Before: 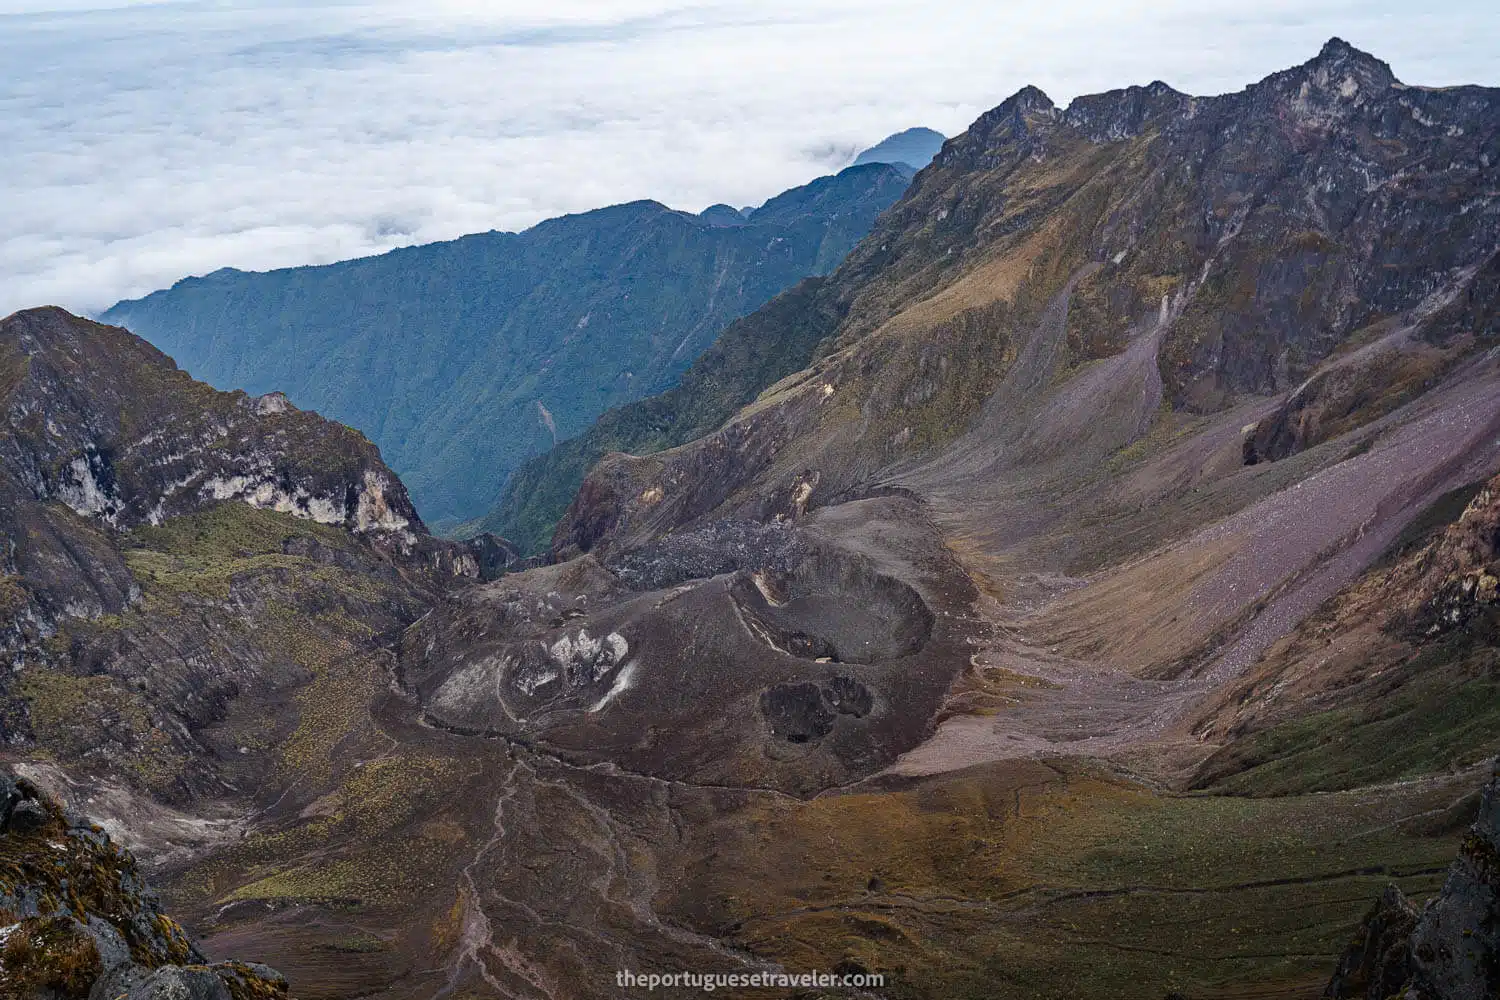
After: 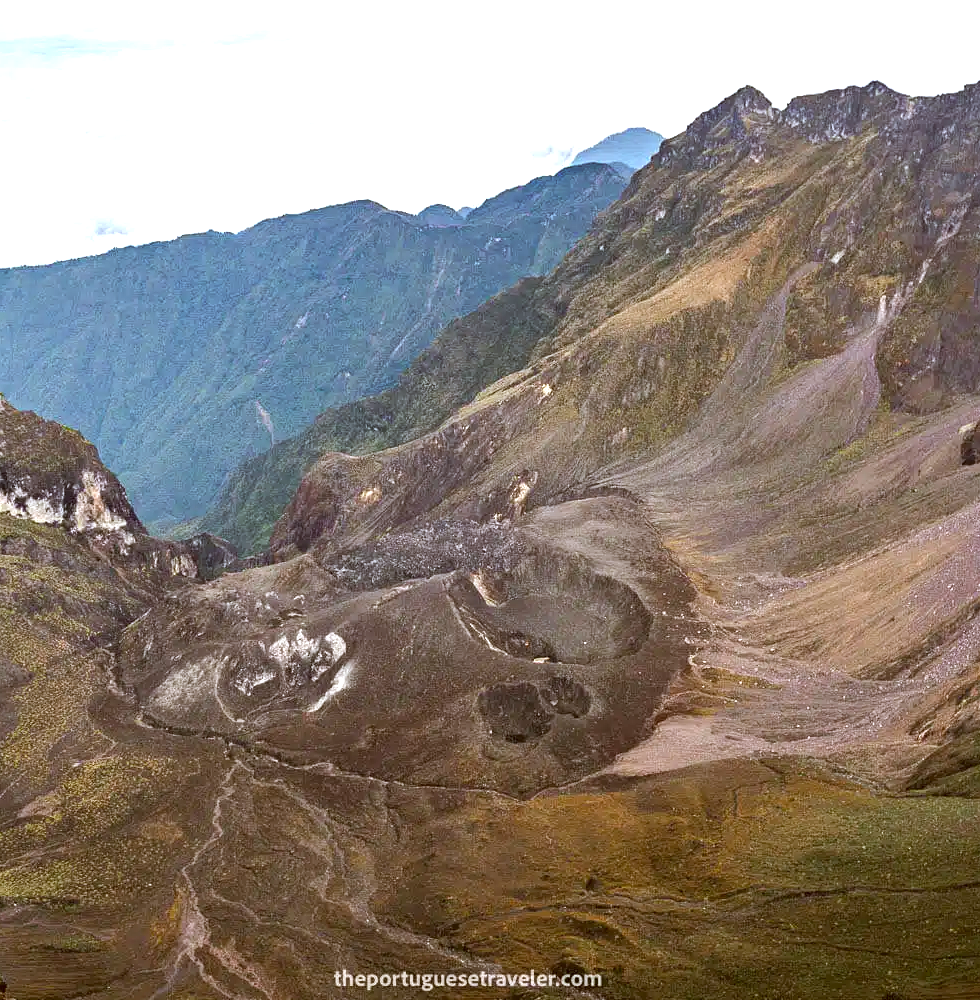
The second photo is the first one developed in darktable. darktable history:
tone curve: curves: ch0 [(0, 0) (0.003, 0.003) (0.011, 0.011) (0.025, 0.024) (0.044, 0.044) (0.069, 0.068) (0.1, 0.098) (0.136, 0.133) (0.177, 0.174) (0.224, 0.22) (0.277, 0.272) (0.335, 0.329) (0.399, 0.392) (0.468, 0.46) (0.543, 0.546) (0.623, 0.626) (0.709, 0.711) (0.801, 0.802) (0.898, 0.898) (1, 1)], color space Lab, independent channels, preserve colors none
exposure: black level correction 0, exposure 1.001 EV, compensate exposure bias true, compensate highlight preservation false
crop and rotate: left 18.819%, right 15.839%
color correction: highlights a* -0.535, highlights b* 0.154, shadows a* 4.42, shadows b* 20.57
